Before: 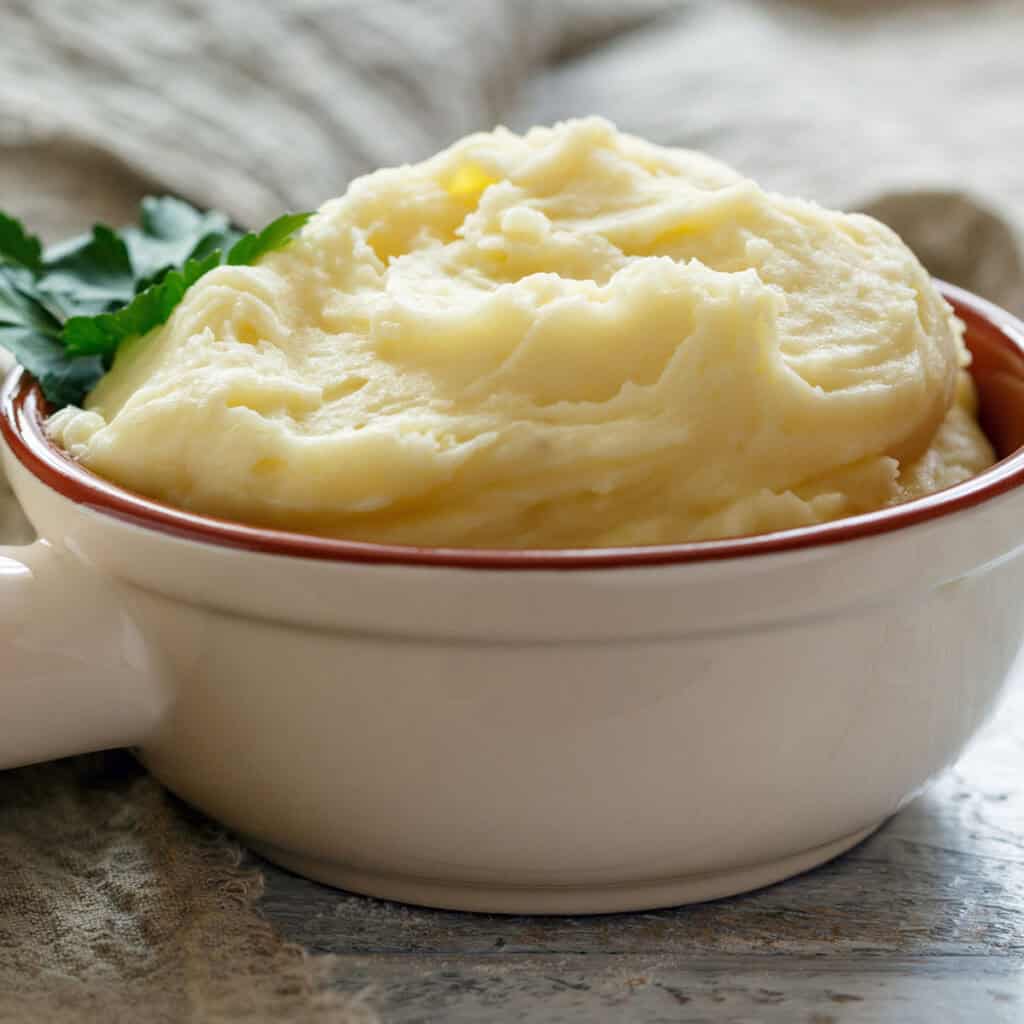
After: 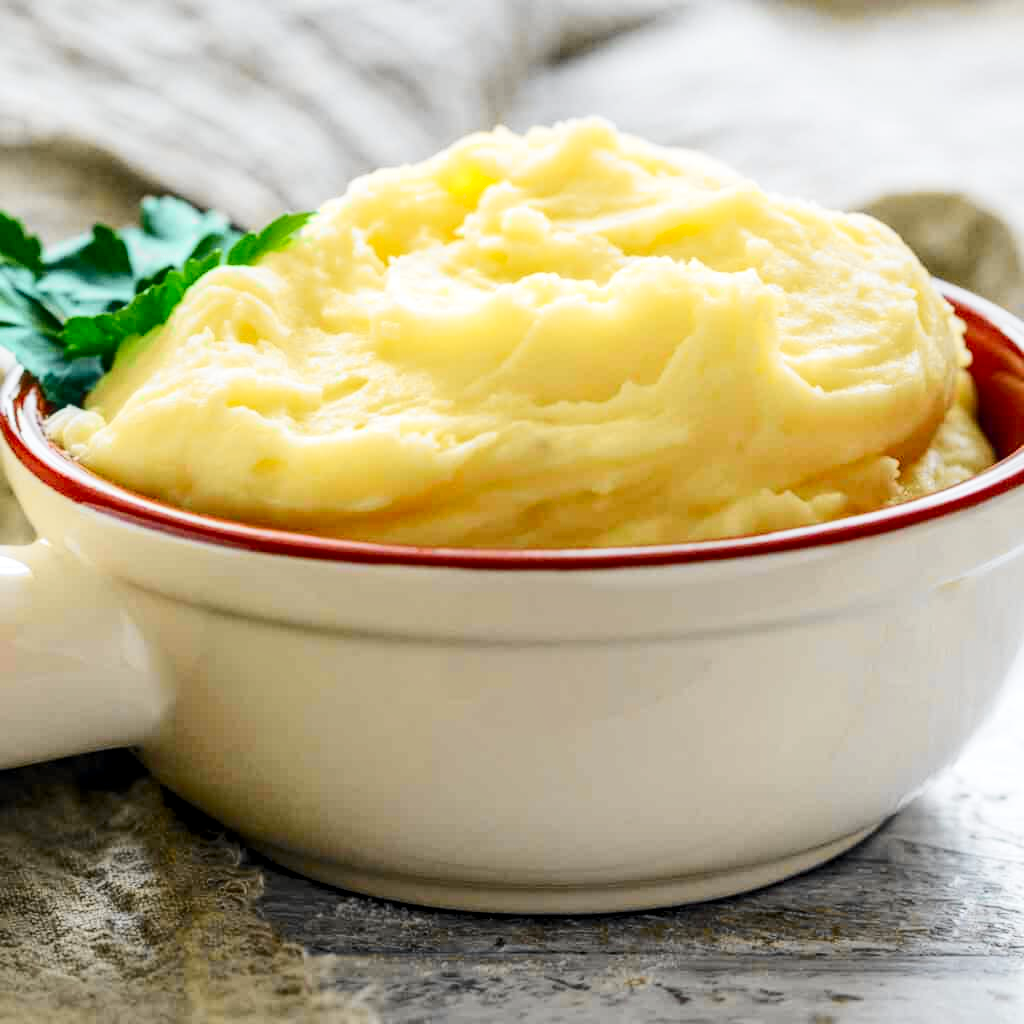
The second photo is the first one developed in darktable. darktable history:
local contrast: on, module defaults
tone curve: curves: ch0 [(0, 0) (0.071, 0.047) (0.266, 0.26) (0.483, 0.554) (0.753, 0.811) (1, 0.983)]; ch1 [(0, 0) (0.346, 0.307) (0.408, 0.369) (0.463, 0.443) (0.482, 0.493) (0.502, 0.5) (0.517, 0.502) (0.55, 0.548) (0.597, 0.624) (0.651, 0.698) (1, 1)]; ch2 [(0, 0) (0.346, 0.34) (0.434, 0.46) (0.485, 0.494) (0.5, 0.494) (0.517, 0.506) (0.535, 0.529) (0.583, 0.611) (0.625, 0.666) (1, 1)], color space Lab, independent channels, preserve colors none
contrast brightness saturation: contrast 0.2, brightness 0.16, saturation 0.22
